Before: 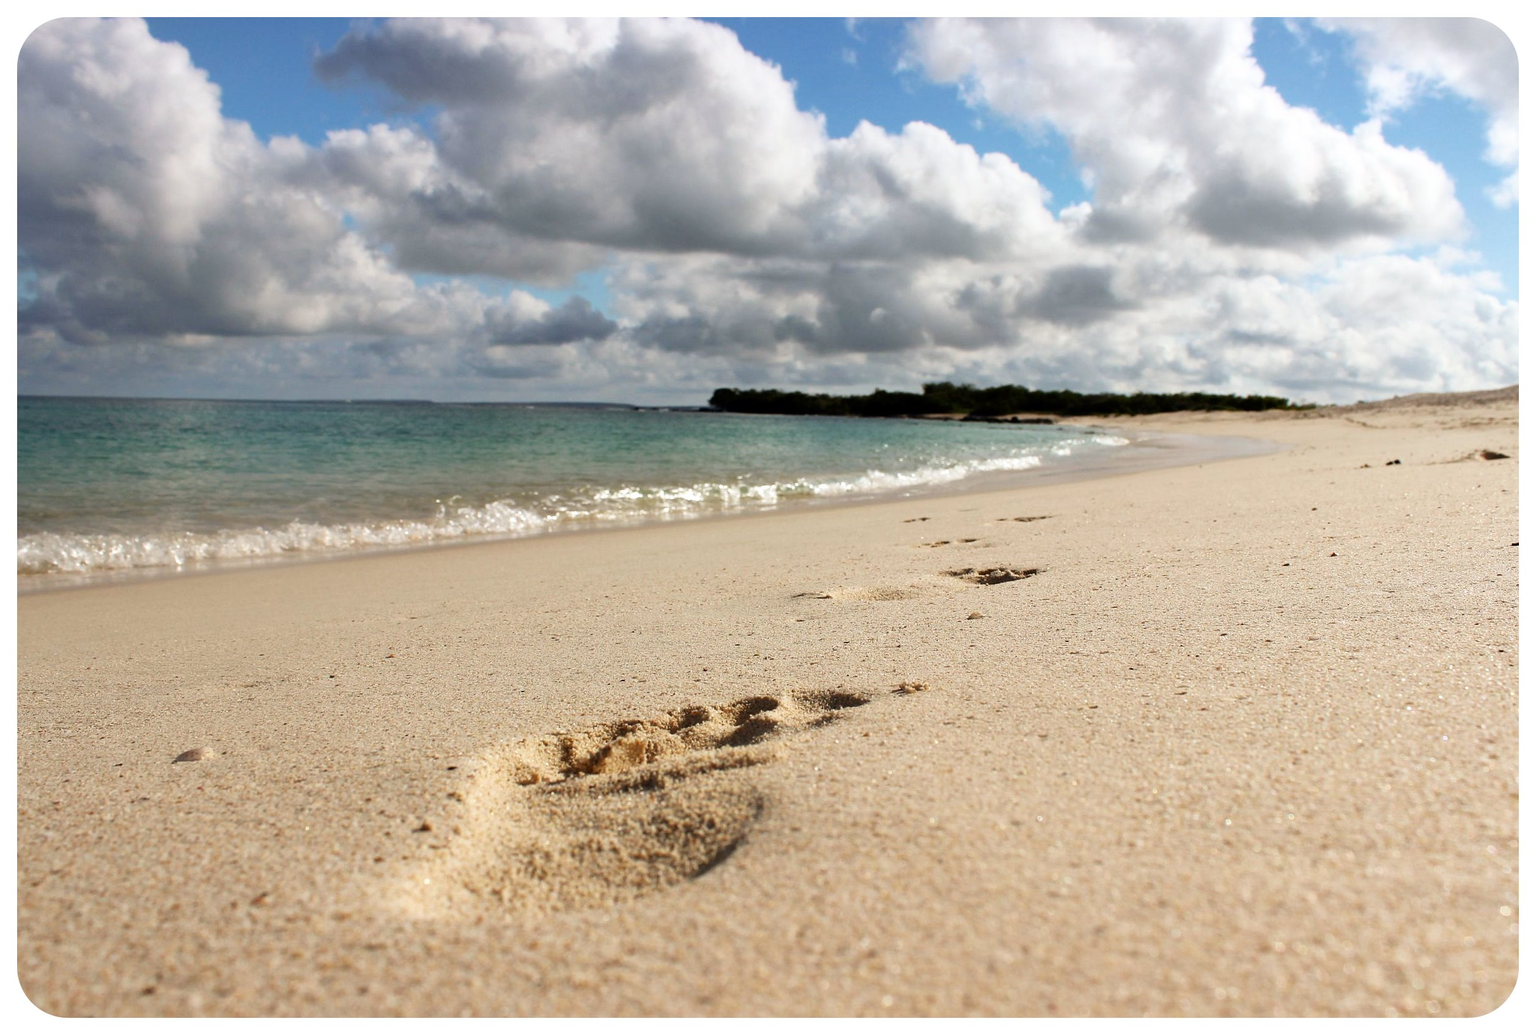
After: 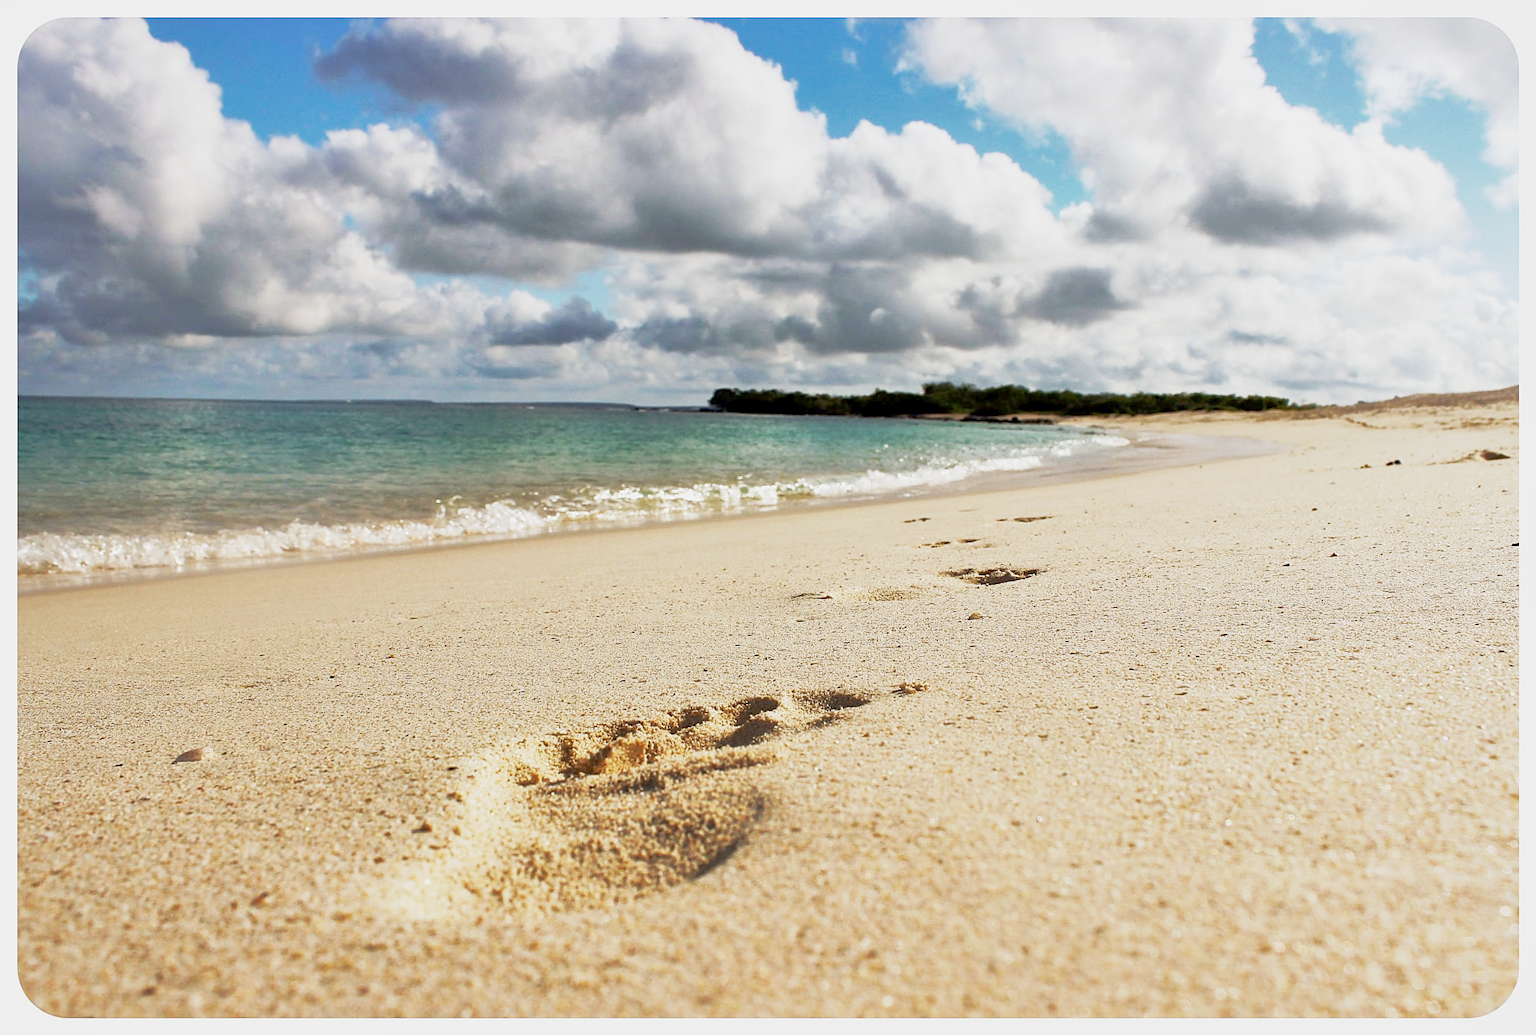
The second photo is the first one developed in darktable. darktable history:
base curve: curves: ch0 [(0, 0) (0.088, 0.125) (0.176, 0.251) (0.354, 0.501) (0.613, 0.749) (1, 0.877)], preserve colors none
exposure: black level correction 0.001, exposure 0.193 EV, compensate highlight preservation false
shadows and highlights: on, module defaults
tone curve: curves: ch0 [(0, 0) (0.003, 0.013) (0.011, 0.02) (0.025, 0.037) (0.044, 0.068) (0.069, 0.108) (0.1, 0.138) (0.136, 0.168) (0.177, 0.203) (0.224, 0.241) (0.277, 0.281) (0.335, 0.328) (0.399, 0.382) (0.468, 0.448) (0.543, 0.519) (0.623, 0.603) (0.709, 0.705) (0.801, 0.808) (0.898, 0.903) (1, 1)], preserve colors none
sharpen: on, module defaults
